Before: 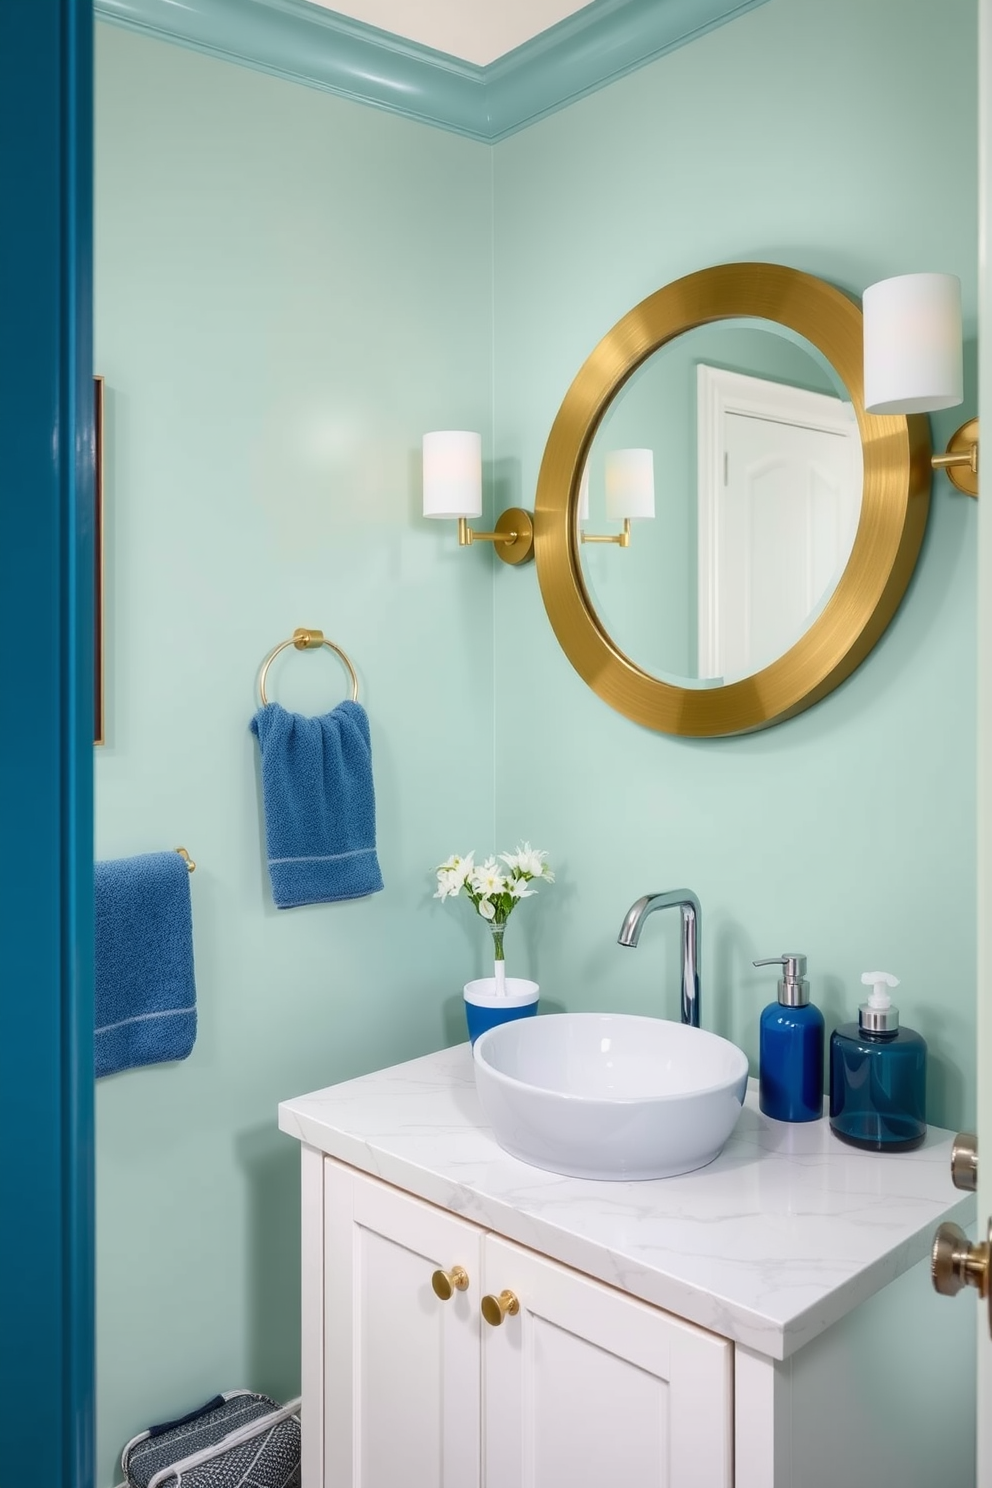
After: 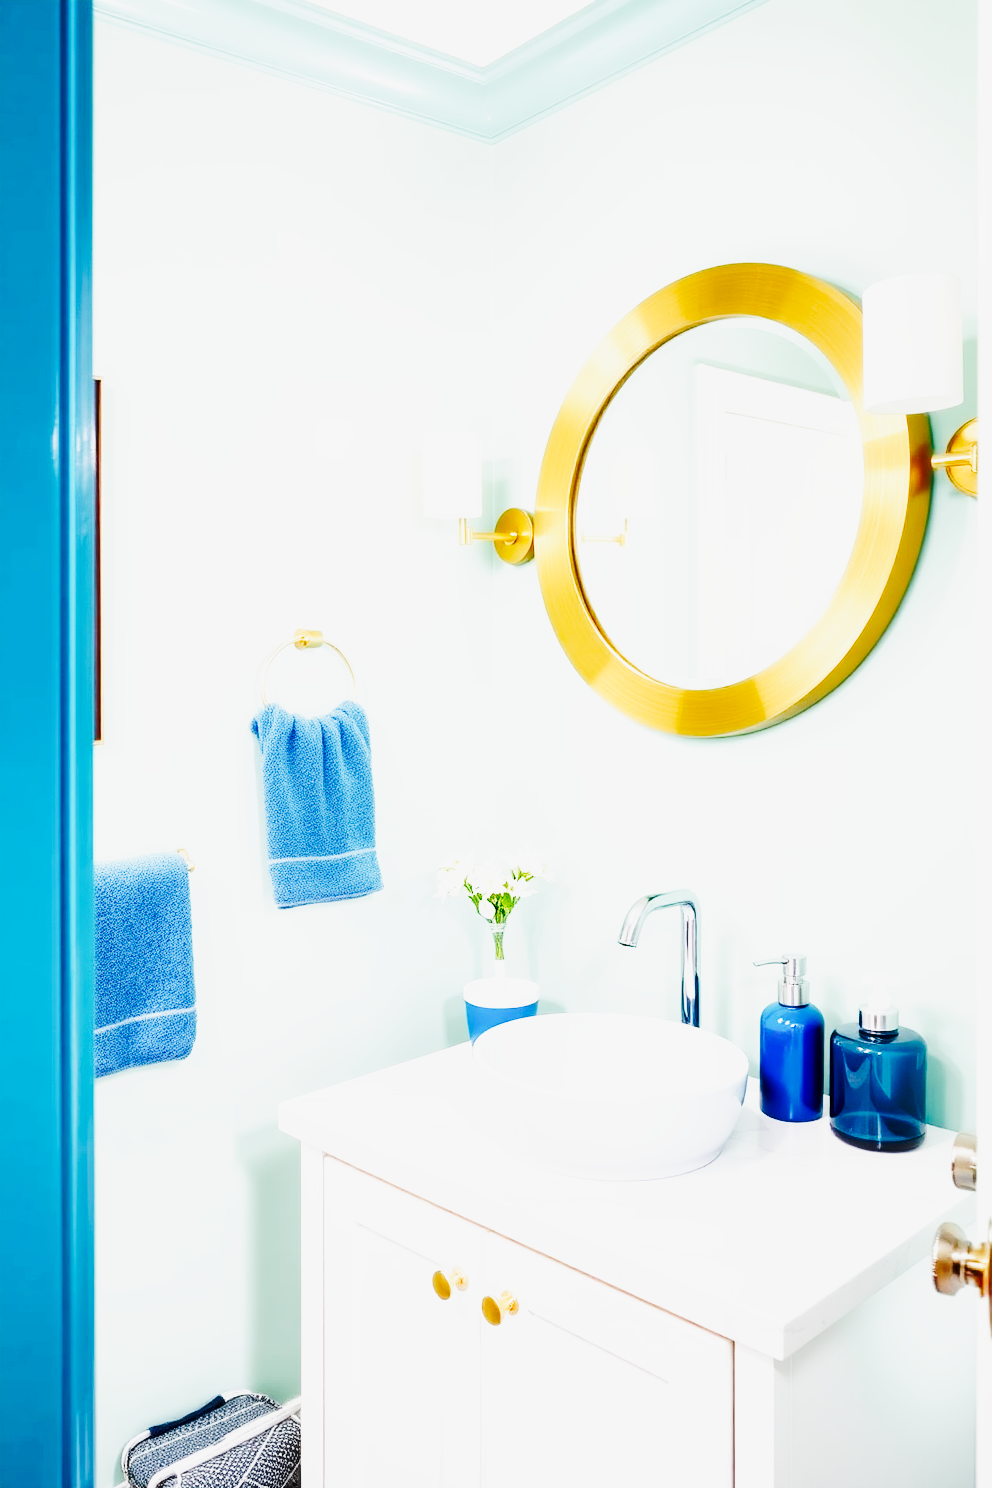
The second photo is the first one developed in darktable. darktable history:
exposure: black level correction 0.001, exposure 0.499 EV, compensate highlight preservation false
tone curve: curves: ch0 [(0.017, 0) (0.107, 0.071) (0.295, 0.264) (0.447, 0.507) (0.54, 0.618) (0.733, 0.791) (0.879, 0.898) (1, 0.97)]; ch1 [(0, 0) (0.393, 0.415) (0.447, 0.448) (0.485, 0.497) (0.523, 0.515) (0.544, 0.55) (0.59, 0.609) (0.686, 0.686) (1, 1)]; ch2 [(0, 0) (0.369, 0.388) (0.449, 0.431) (0.499, 0.5) (0.521, 0.505) (0.53, 0.538) (0.579, 0.601) (0.669, 0.733) (1, 1)], preserve colors none
base curve: curves: ch0 [(0, 0) (0.007, 0.004) (0.027, 0.03) (0.046, 0.07) (0.207, 0.54) (0.442, 0.872) (0.673, 0.972) (1, 1)], preserve colors none
